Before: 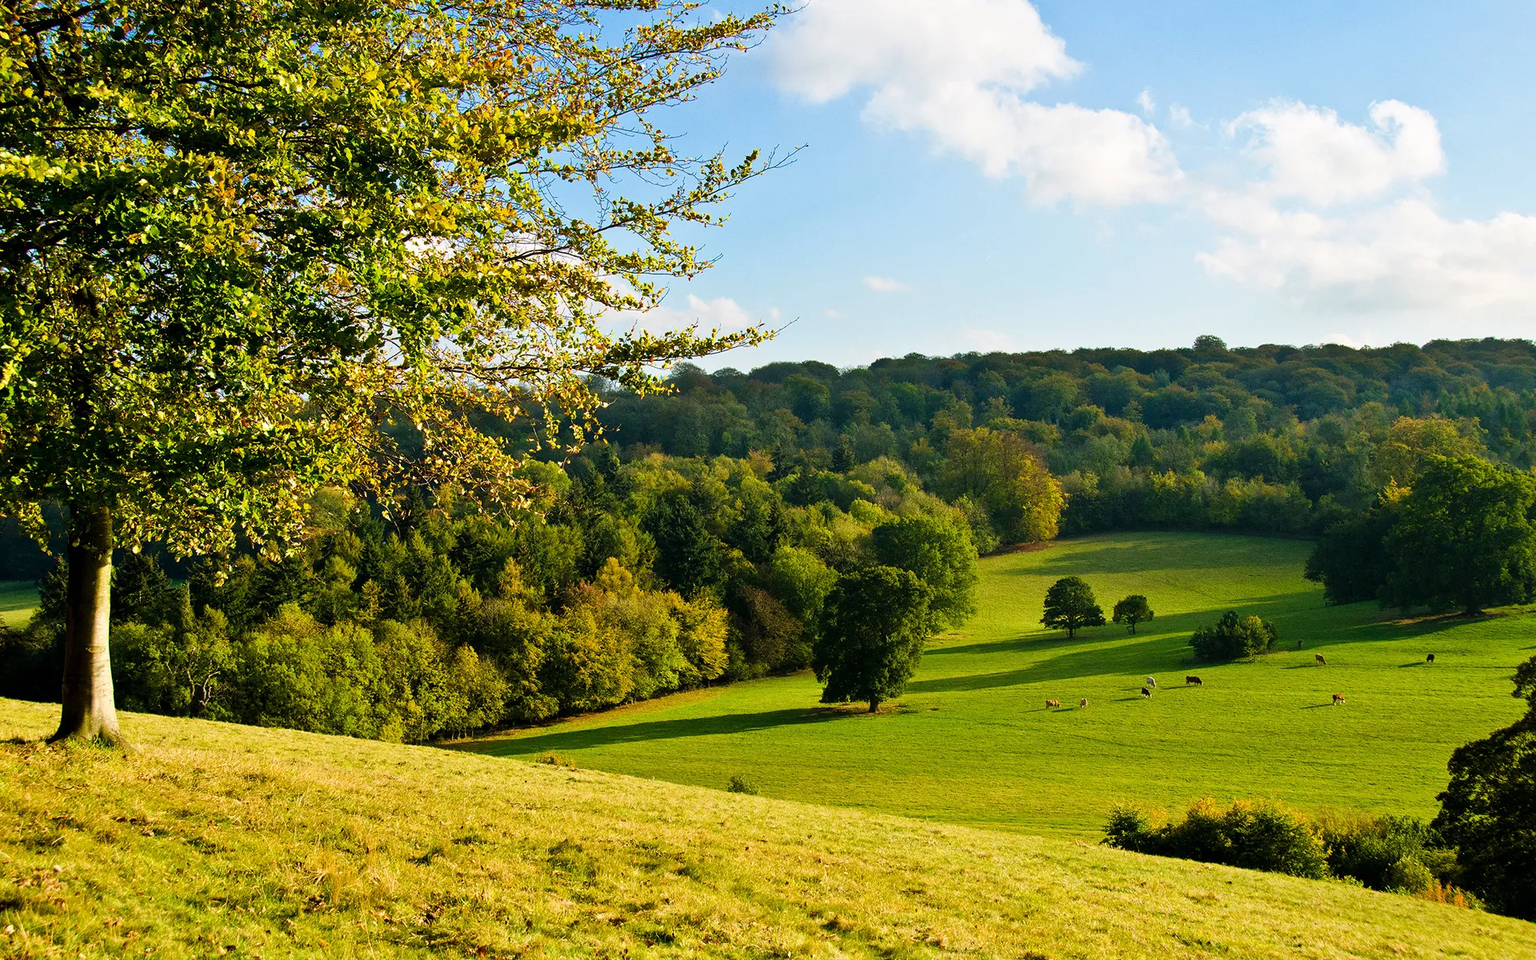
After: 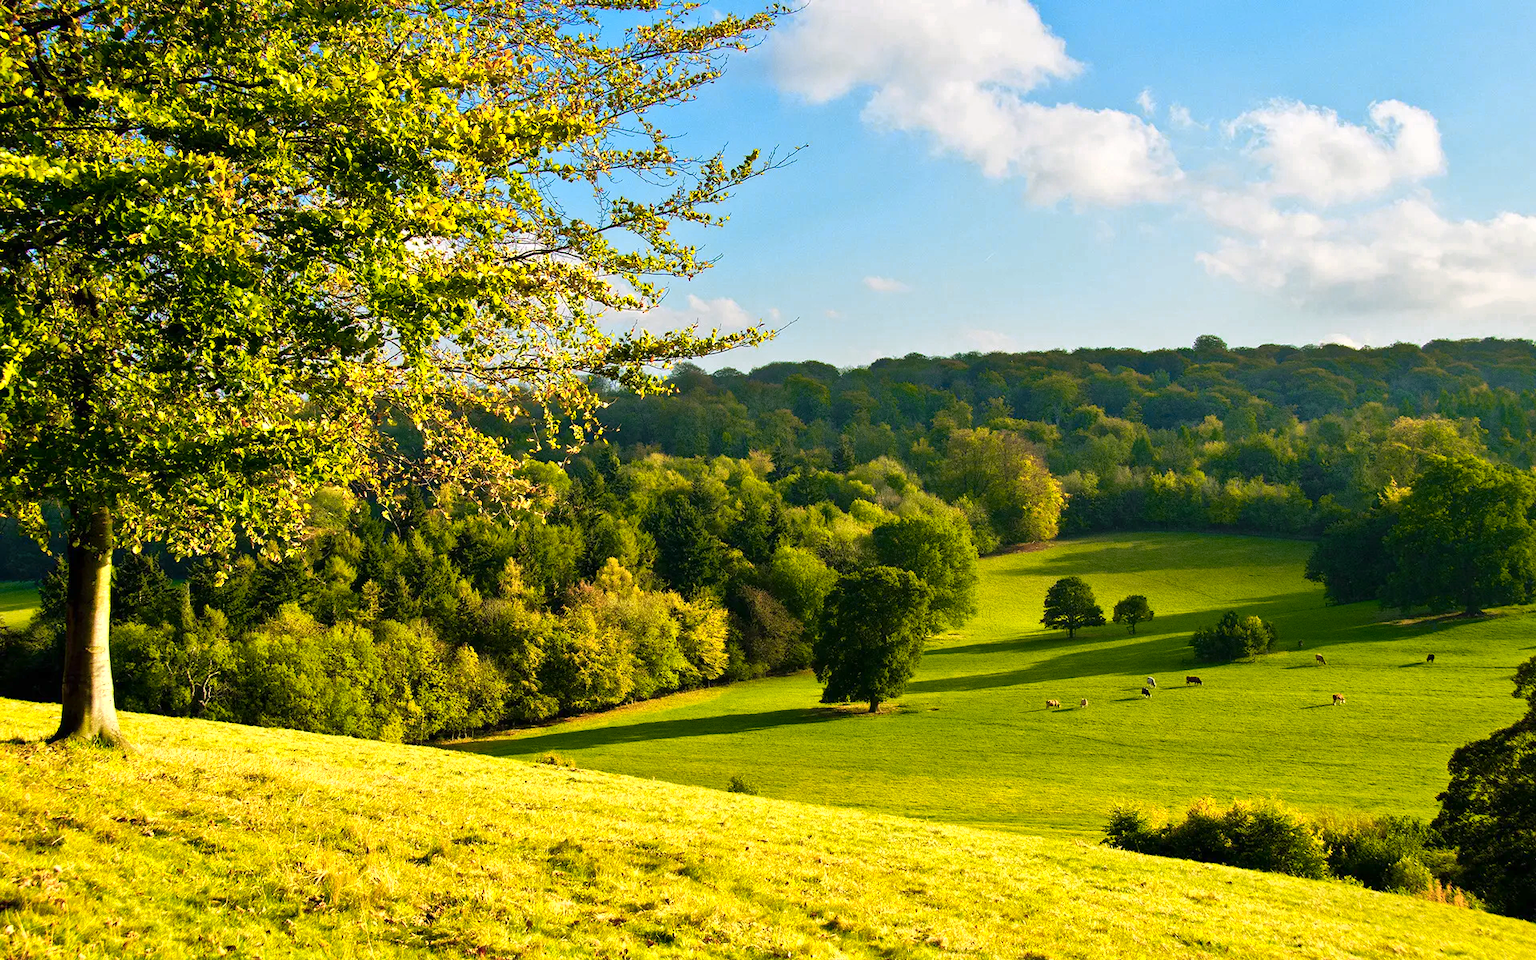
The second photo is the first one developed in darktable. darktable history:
color zones: curves: ch0 [(0.099, 0.624) (0.257, 0.596) (0.384, 0.376) (0.529, 0.492) (0.697, 0.564) (0.768, 0.532) (0.908, 0.644)]; ch1 [(0.112, 0.564) (0.254, 0.612) (0.432, 0.676) (0.592, 0.456) (0.743, 0.684) (0.888, 0.536)]; ch2 [(0.25, 0.5) (0.469, 0.36) (0.75, 0.5)]
shadows and highlights: on, module defaults
